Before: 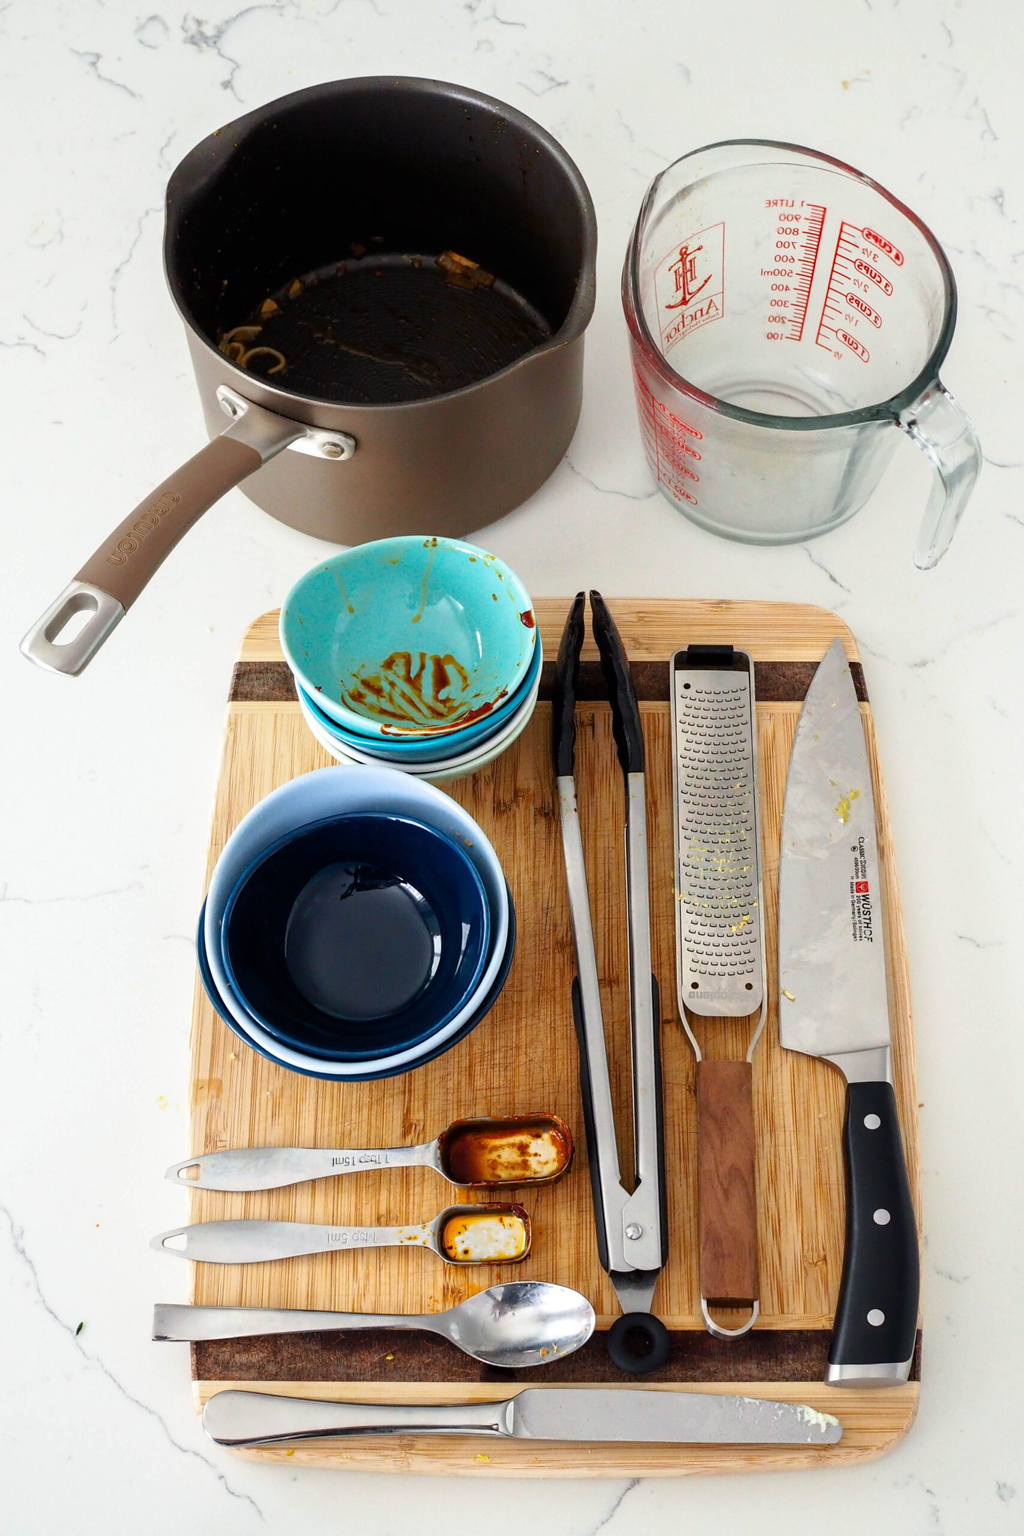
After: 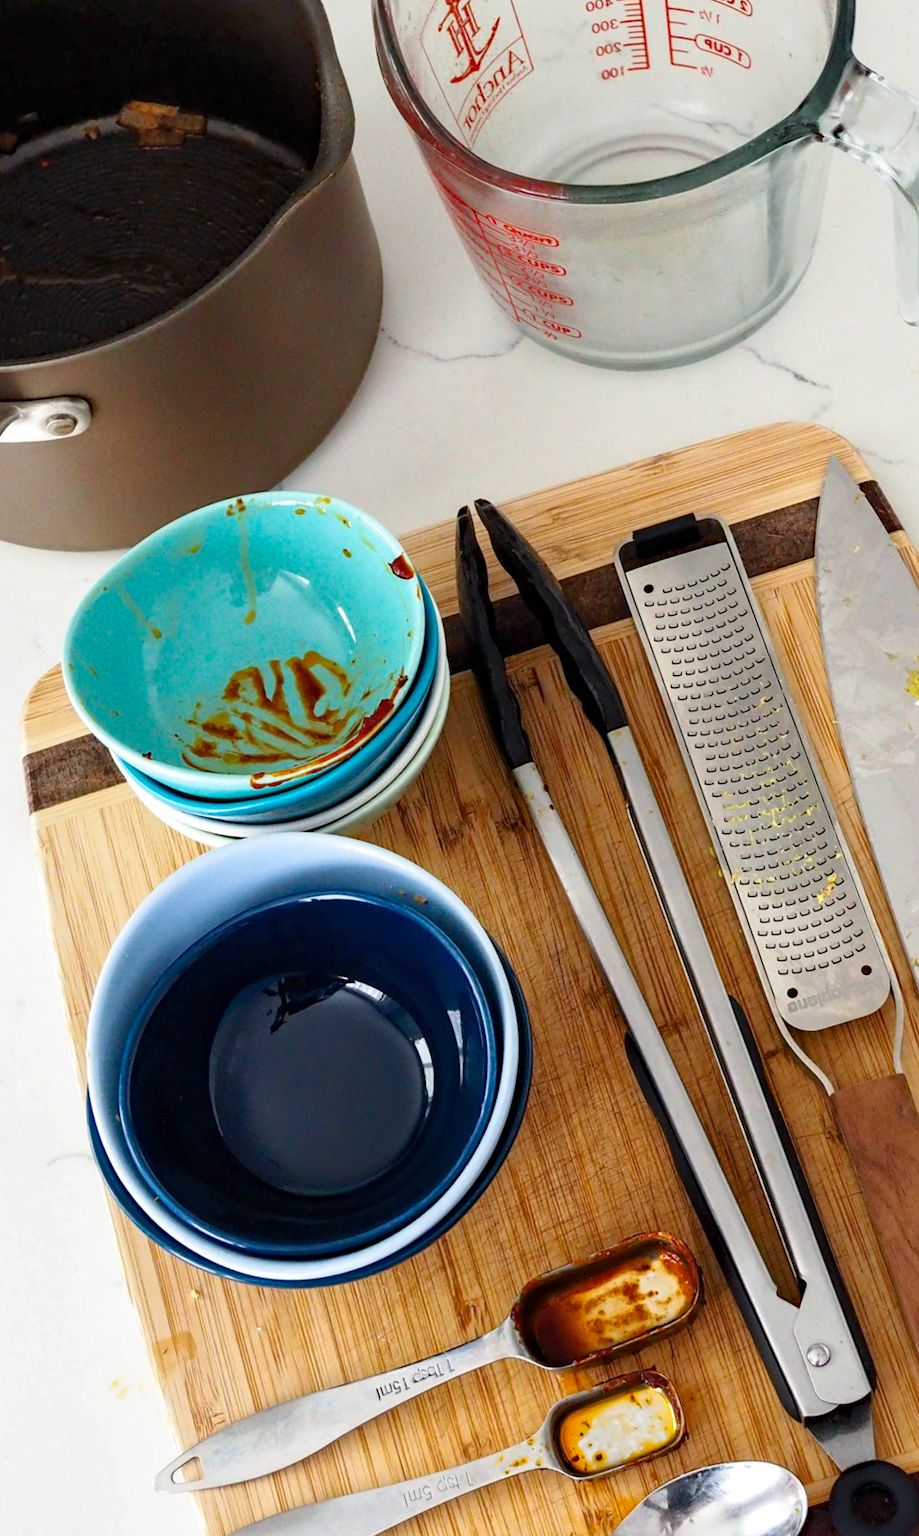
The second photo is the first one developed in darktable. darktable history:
crop and rotate: angle 18.07°, left 6.913%, right 4.311%, bottom 1.122%
shadows and highlights: shadows 63.06, white point adjustment 0.313, highlights -33.78, compress 84.14%
haze removal: strength 0.278, distance 0.256, compatibility mode true, adaptive false
